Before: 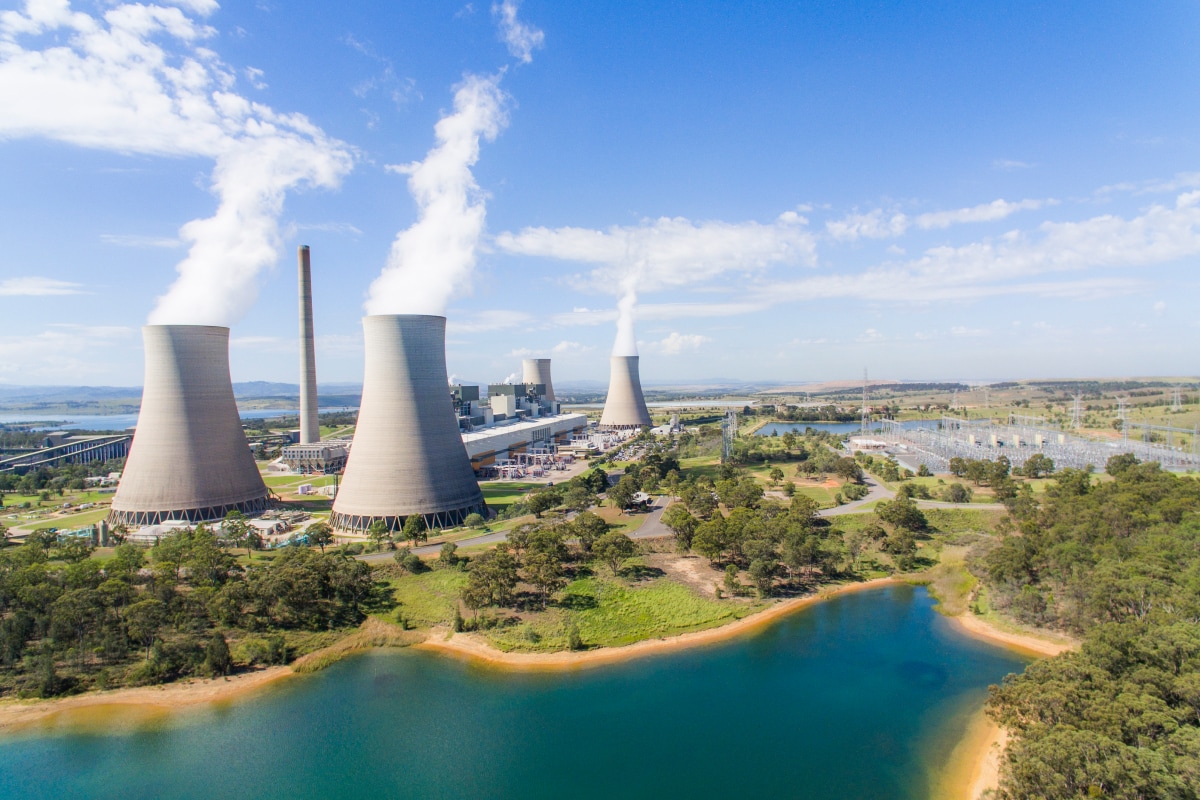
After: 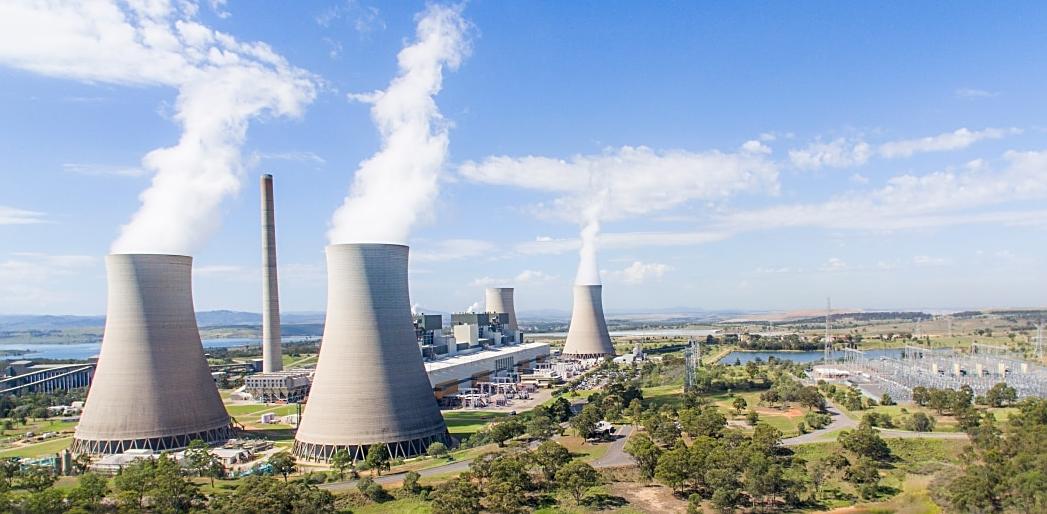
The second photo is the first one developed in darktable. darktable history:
sharpen: on, module defaults
crop: left 3.101%, top 8.897%, right 9.609%, bottom 26.808%
